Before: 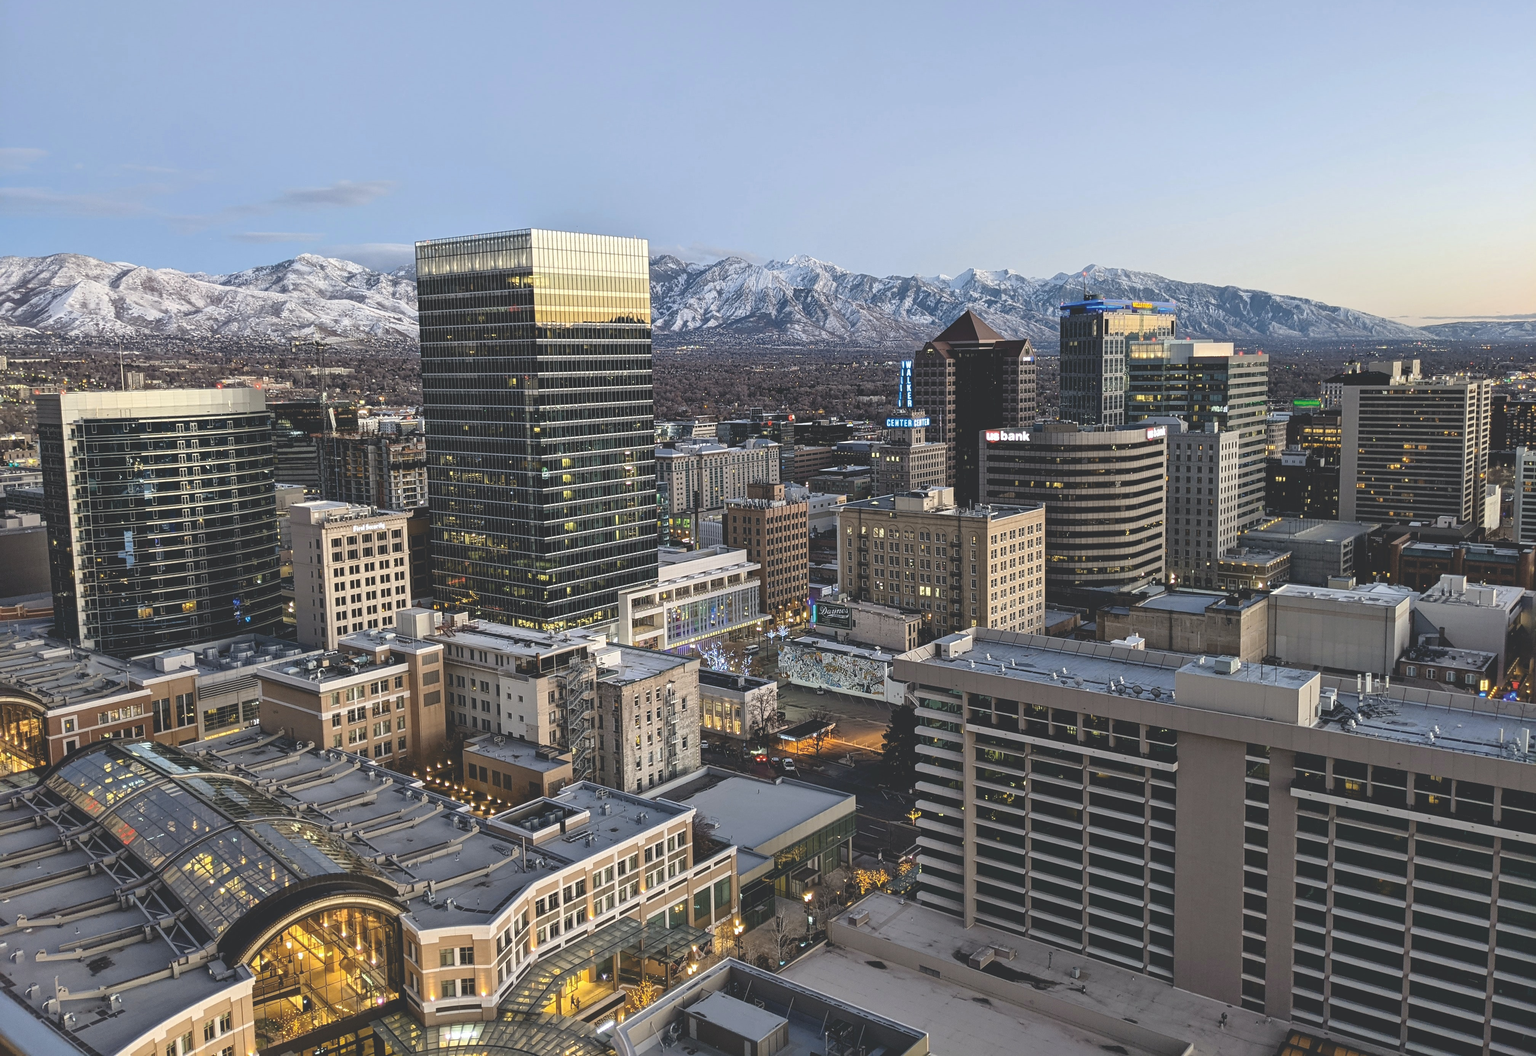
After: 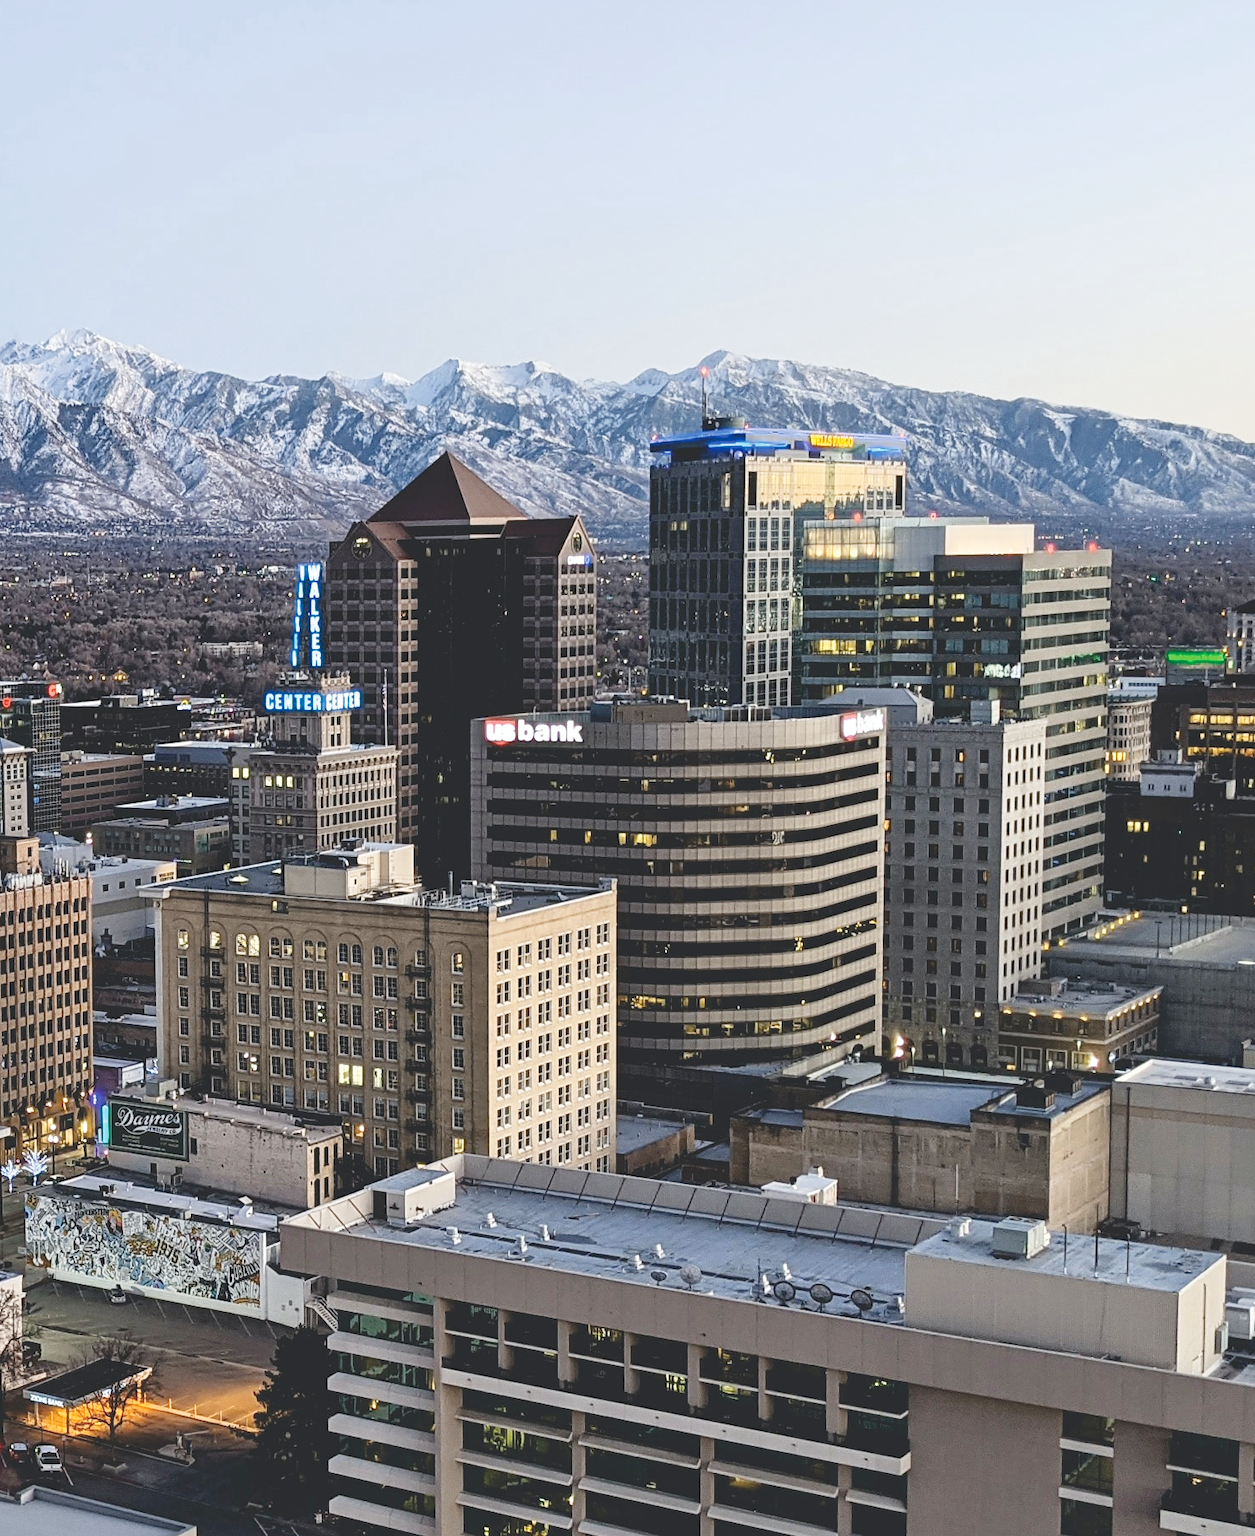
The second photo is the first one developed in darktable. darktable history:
tone curve: curves: ch0 [(0, 0) (0.004, 0.001) (0.02, 0.008) (0.218, 0.218) (0.664, 0.774) (0.832, 0.914) (1, 1)], preserve colors none
crop and rotate: left 49.936%, top 10.094%, right 13.136%, bottom 24.256%
